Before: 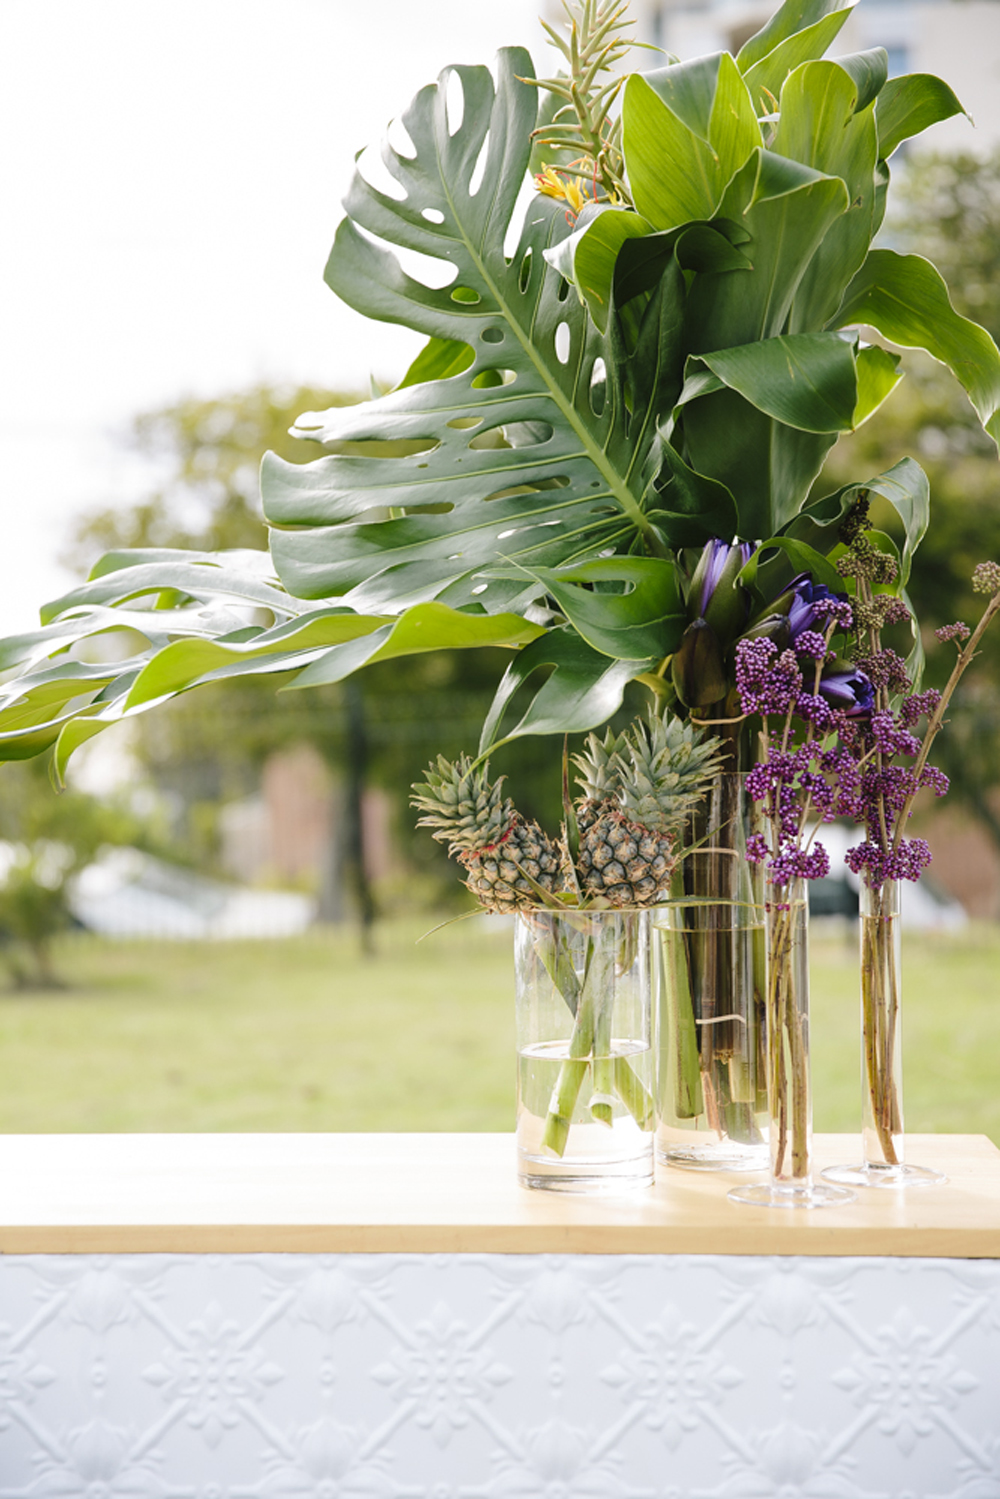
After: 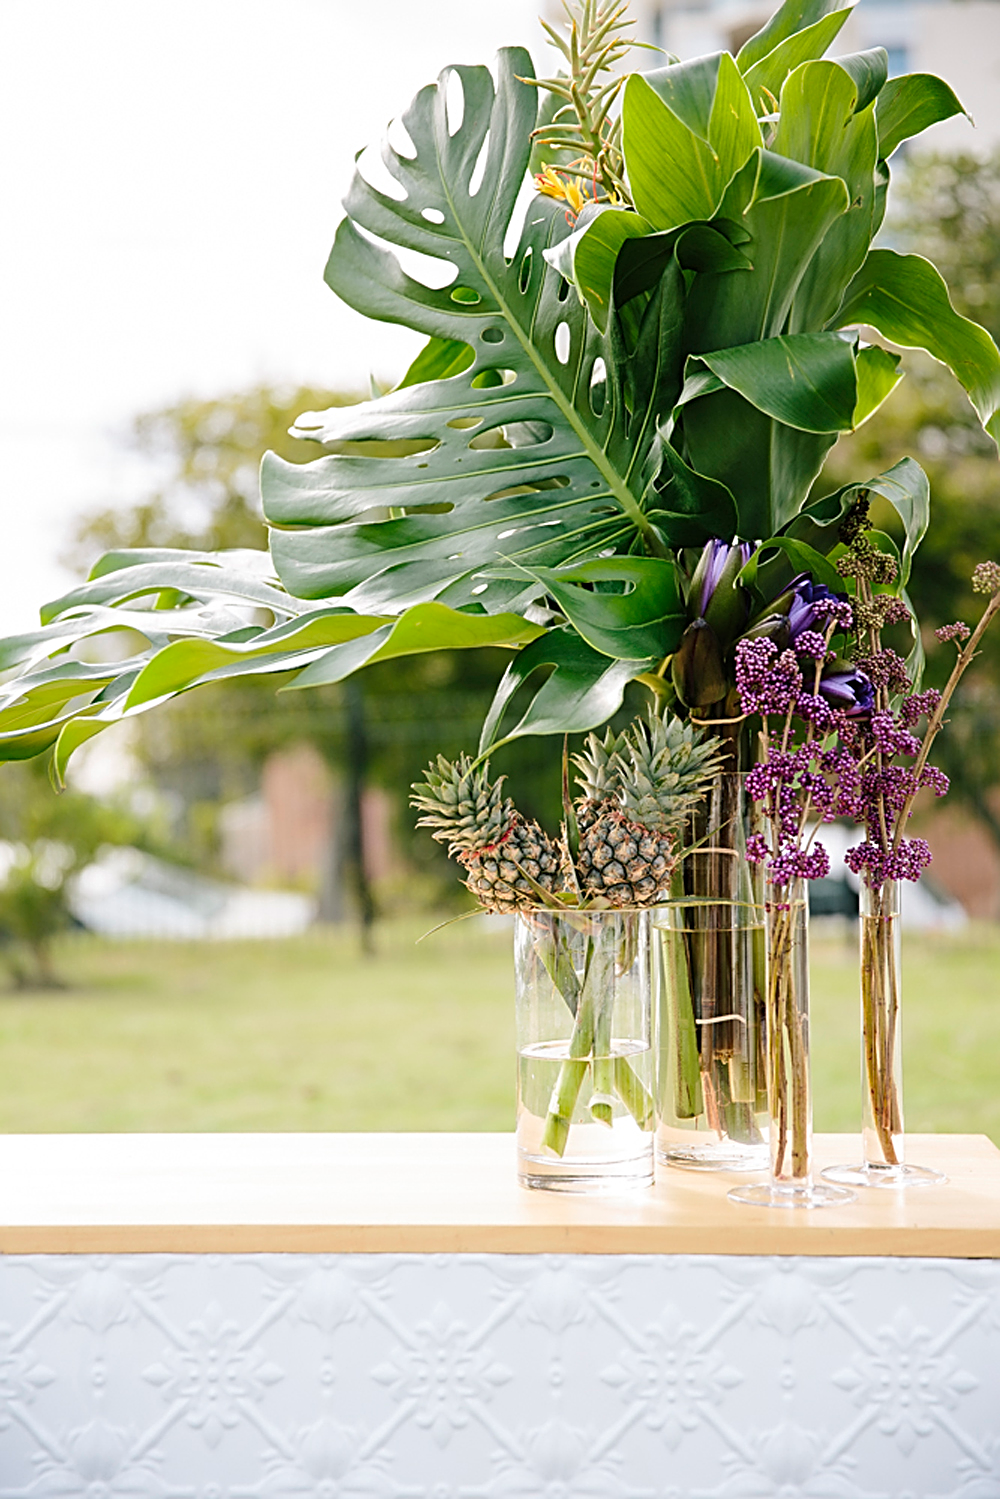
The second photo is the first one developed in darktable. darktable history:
sharpen: radius 2.819, amount 0.702
